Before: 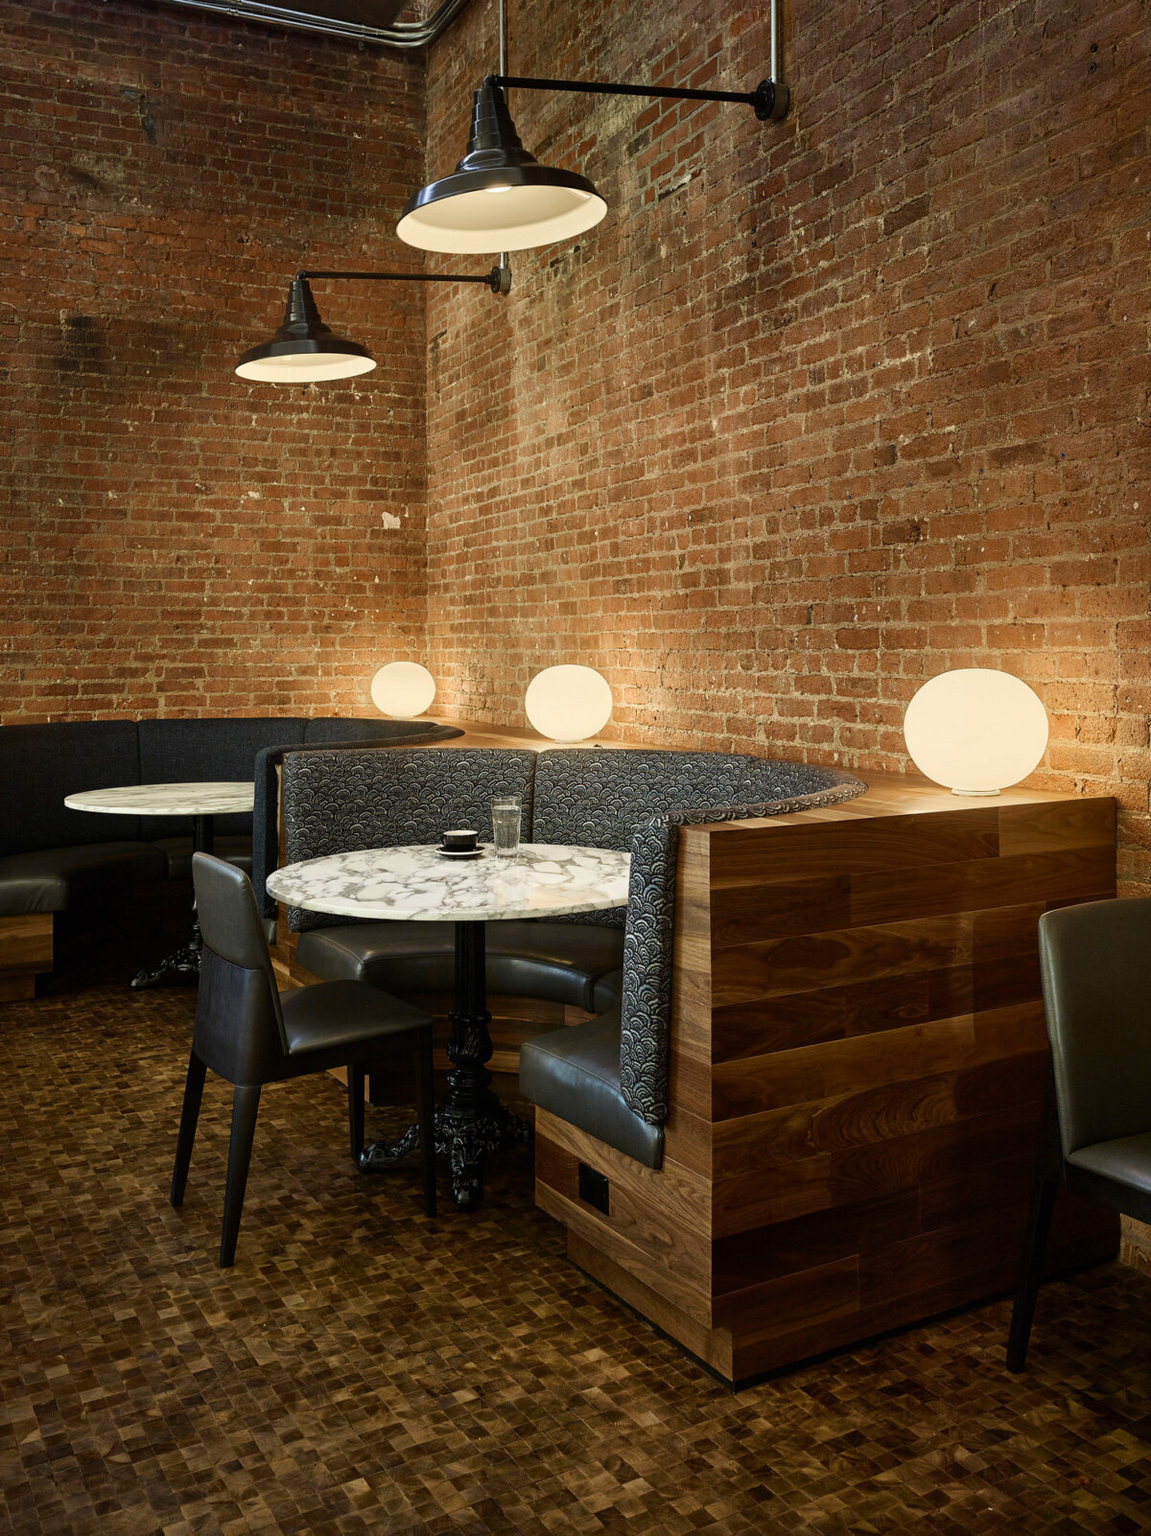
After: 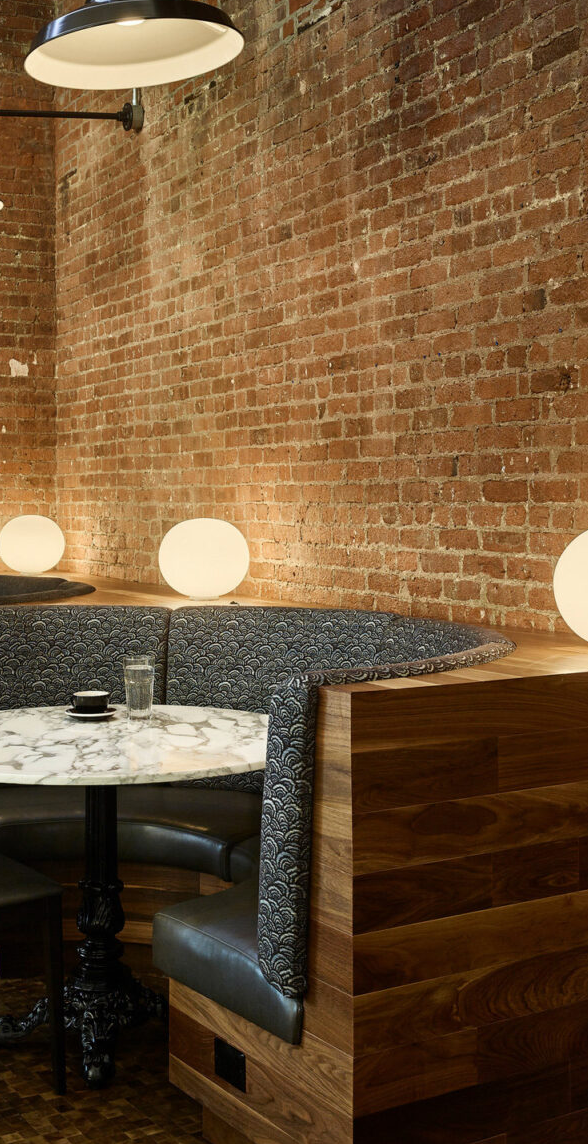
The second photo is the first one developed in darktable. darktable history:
crop: left 32.445%, top 10.968%, right 18.534%, bottom 17.569%
